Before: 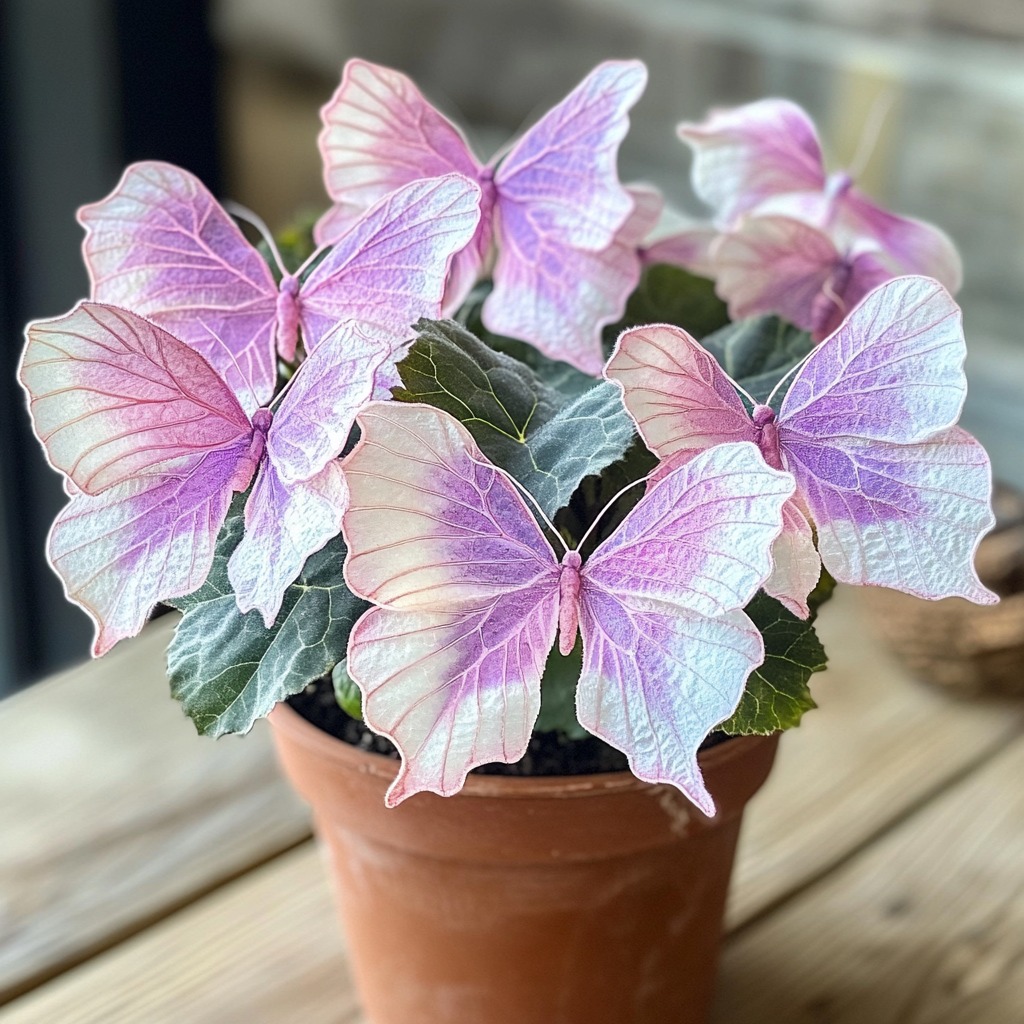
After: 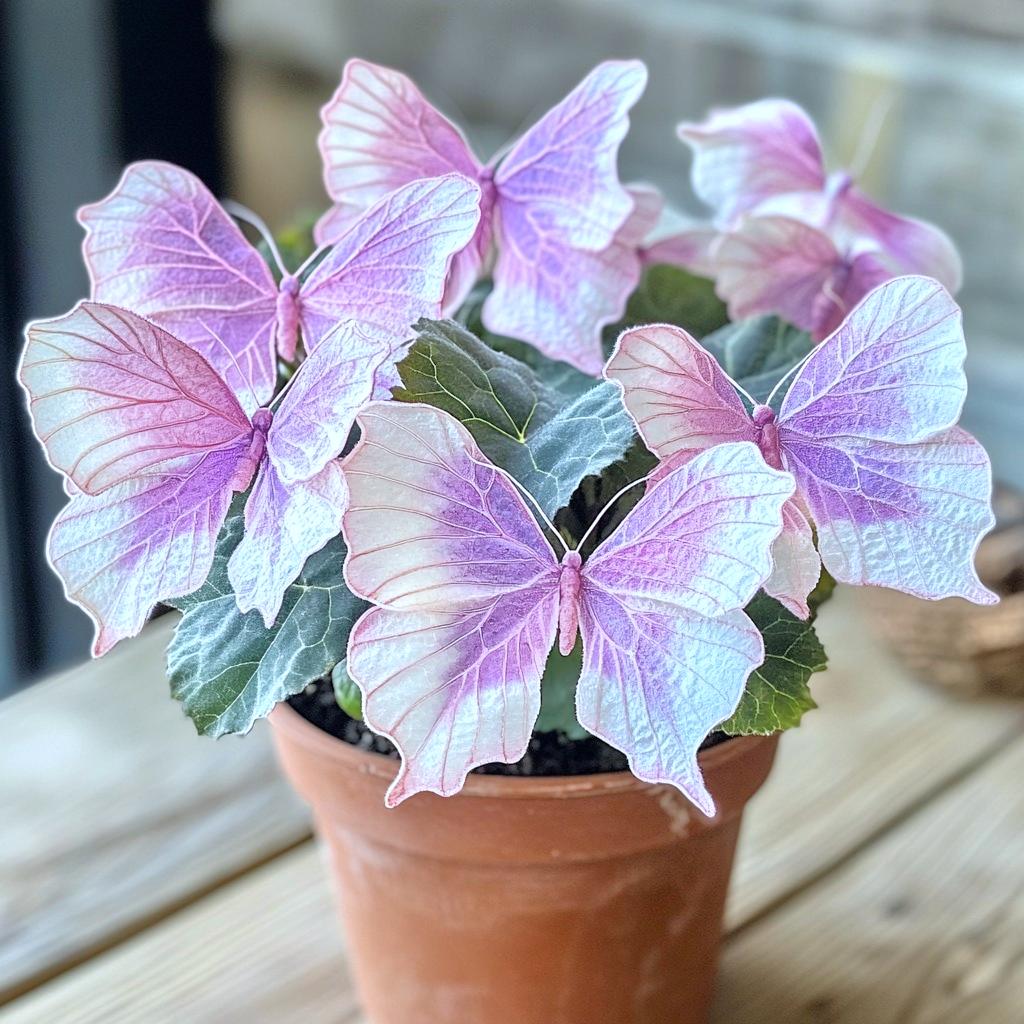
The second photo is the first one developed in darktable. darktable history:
color calibration: x 0.37, y 0.378, temperature 4301.31 K
contrast brightness saturation: saturation -0.063
tone equalizer: -7 EV 0.146 EV, -6 EV 0.608 EV, -5 EV 1.13 EV, -4 EV 1.33 EV, -3 EV 1.16 EV, -2 EV 0.6 EV, -1 EV 0.153 EV, mask exposure compensation -0.486 EV
